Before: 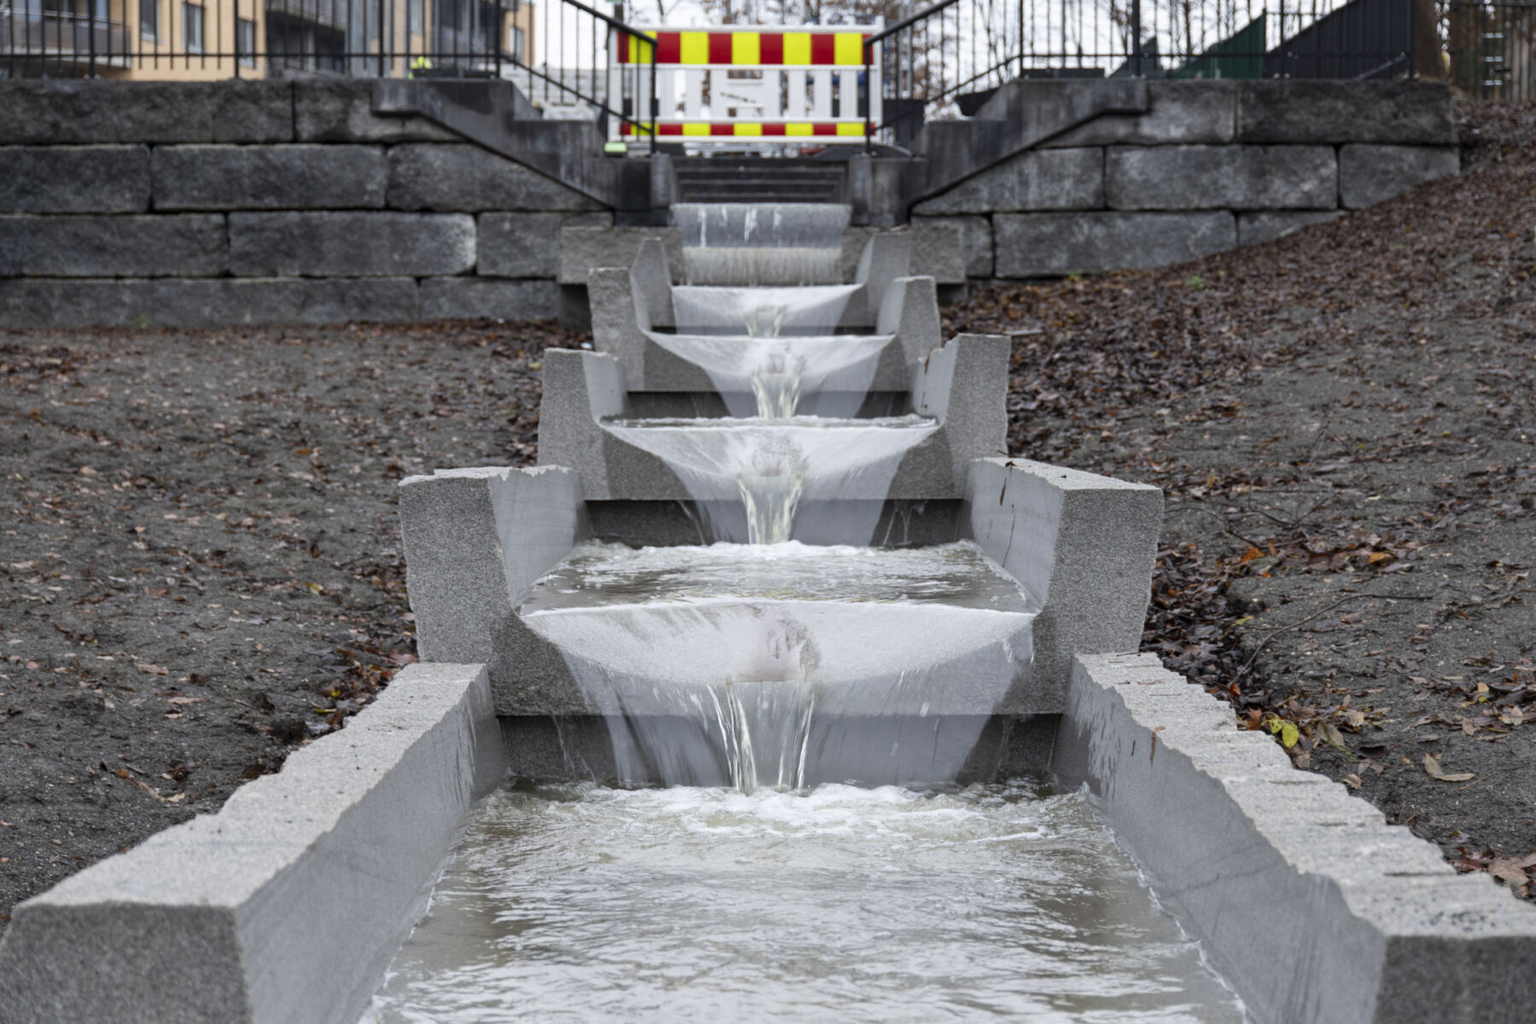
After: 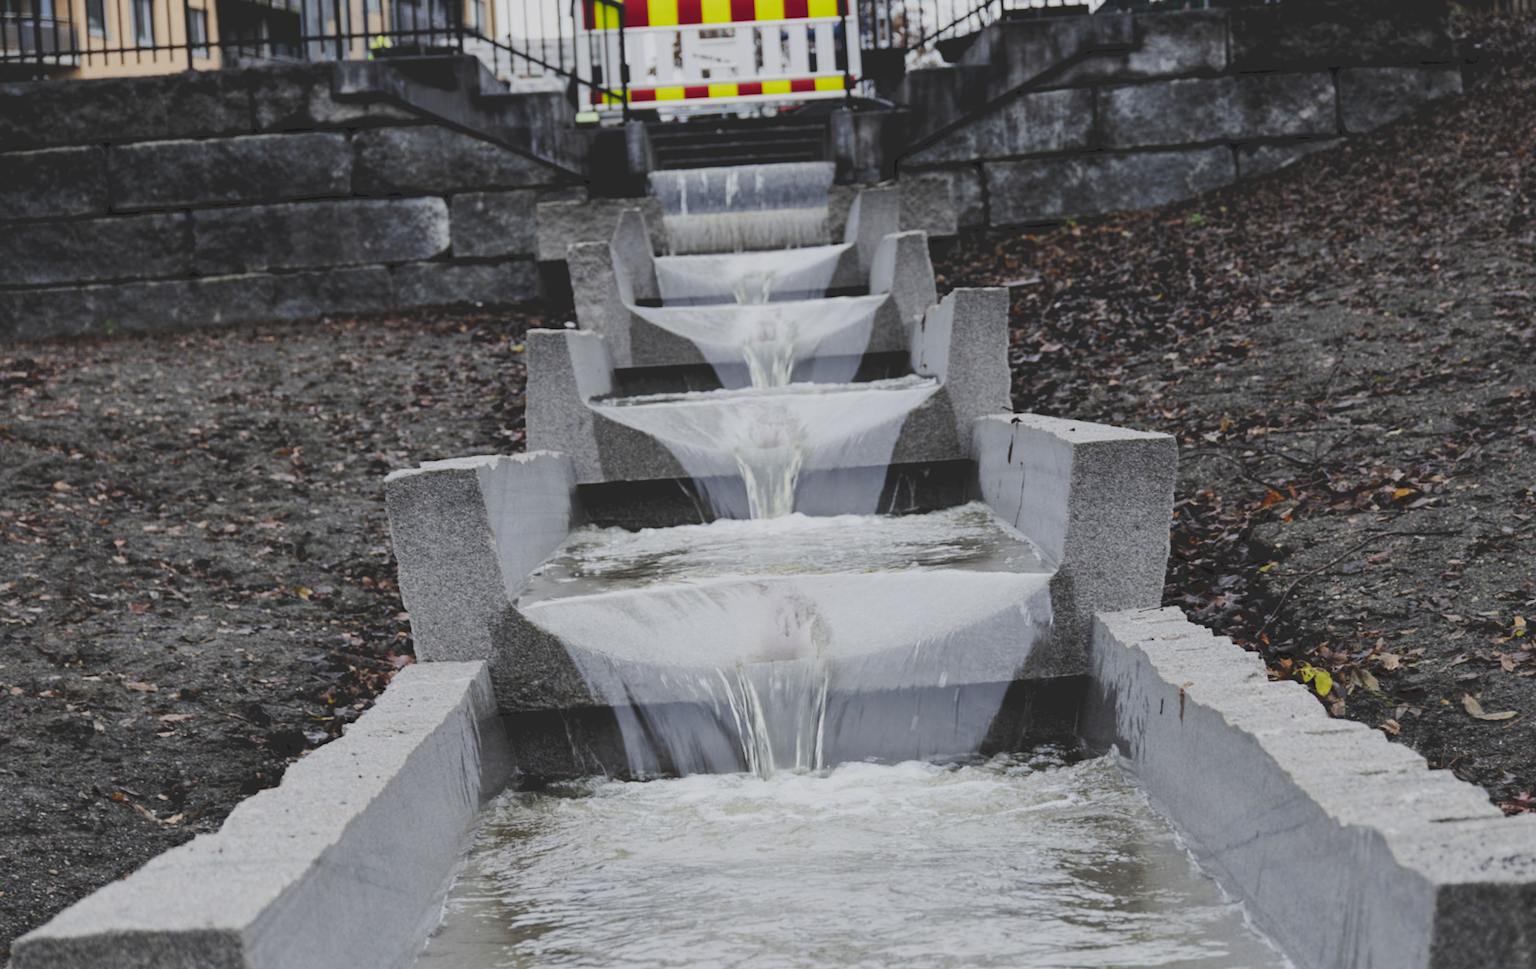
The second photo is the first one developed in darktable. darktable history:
filmic rgb: black relative exposure -6.98 EV, white relative exposure 5.63 EV, hardness 2.86
rotate and perspective: rotation -3.52°, crop left 0.036, crop right 0.964, crop top 0.081, crop bottom 0.919
tone curve: curves: ch0 [(0, 0) (0.003, 0.161) (0.011, 0.161) (0.025, 0.161) (0.044, 0.161) (0.069, 0.161) (0.1, 0.161) (0.136, 0.163) (0.177, 0.179) (0.224, 0.207) (0.277, 0.243) (0.335, 0.292) (0.399, 0.361) (0.468, 0.452) (0.543, 0.547) (0.623, 0.638) (0.709, 0.731) (0.801, 0.826) (0.898, 0.911) (1, 1)], preserve colors none
